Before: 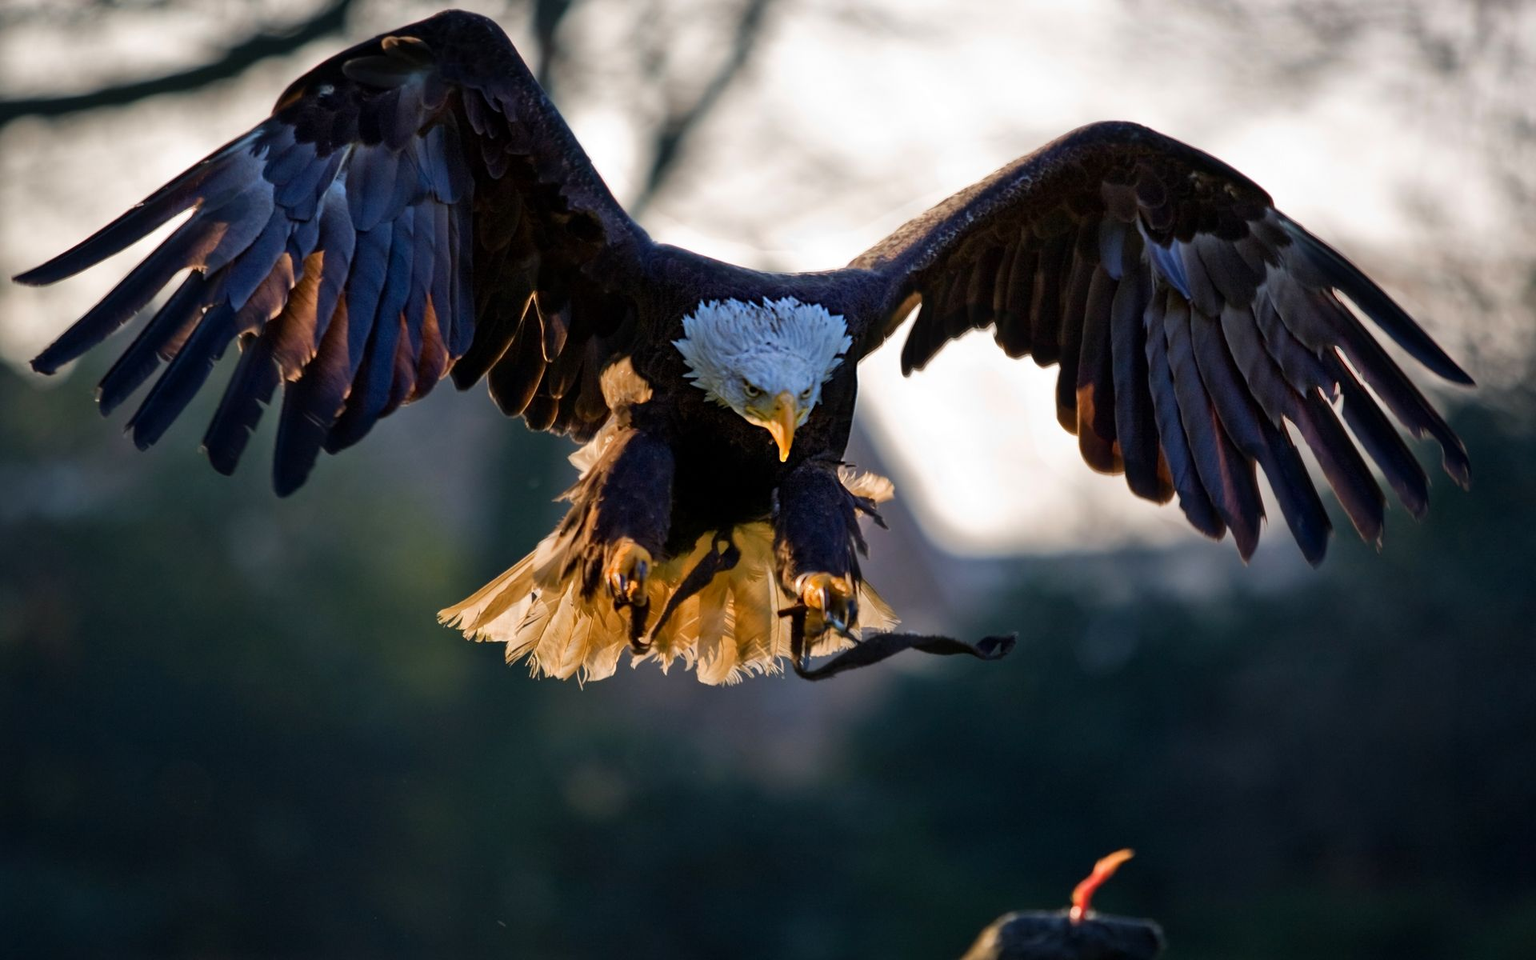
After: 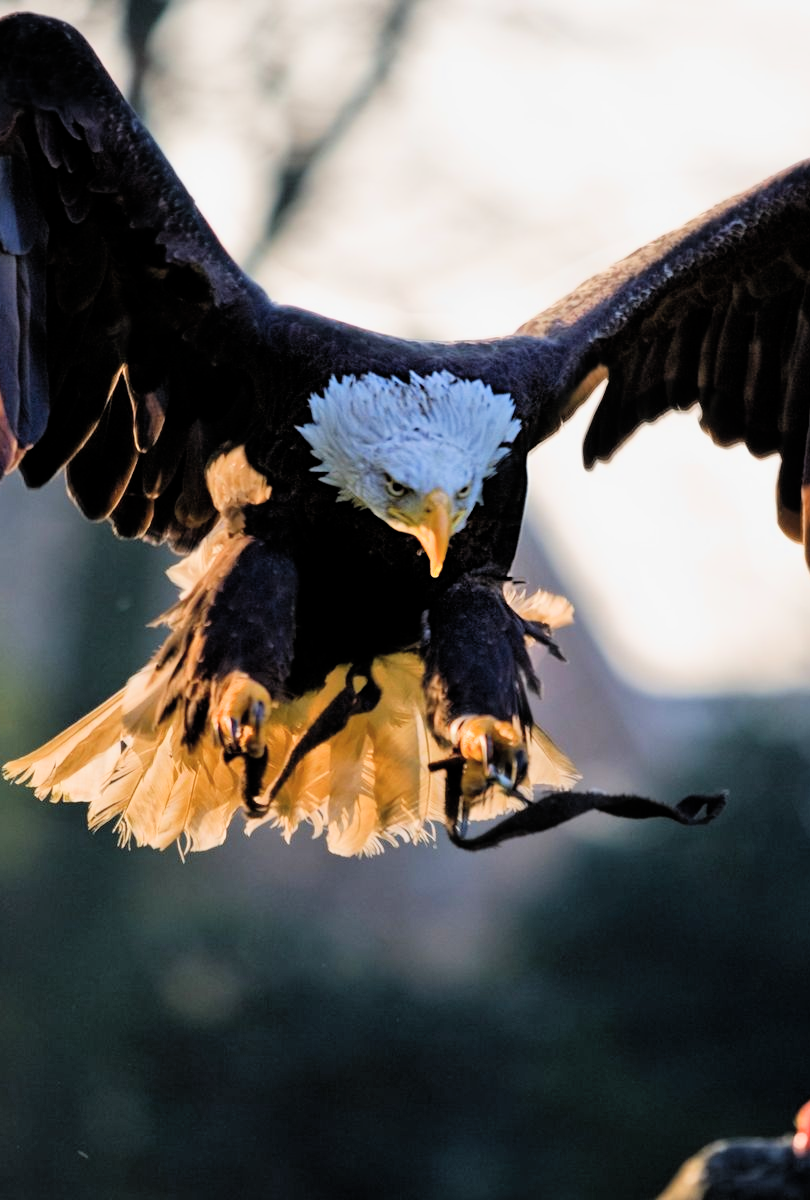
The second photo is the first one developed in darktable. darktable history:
crop: left 28.353%, right 29.412%
exposure: black level correction -0.002, exposure 0.707 EV, compensate exposure bias true, compensate highlight preservation false
filmic rgb: black relative exposure -7.77 EV, white relative exposure 4.35 EV, target black luminance 0%, hardness 3.75, latitude 50.69%, contrast 1.068, highlights saturation mix 9.44%, shadows ↔ highlights balance -0.226%
contrast brightness saturation: contrast 0.05, brightness 0.069, saturation 0.008
